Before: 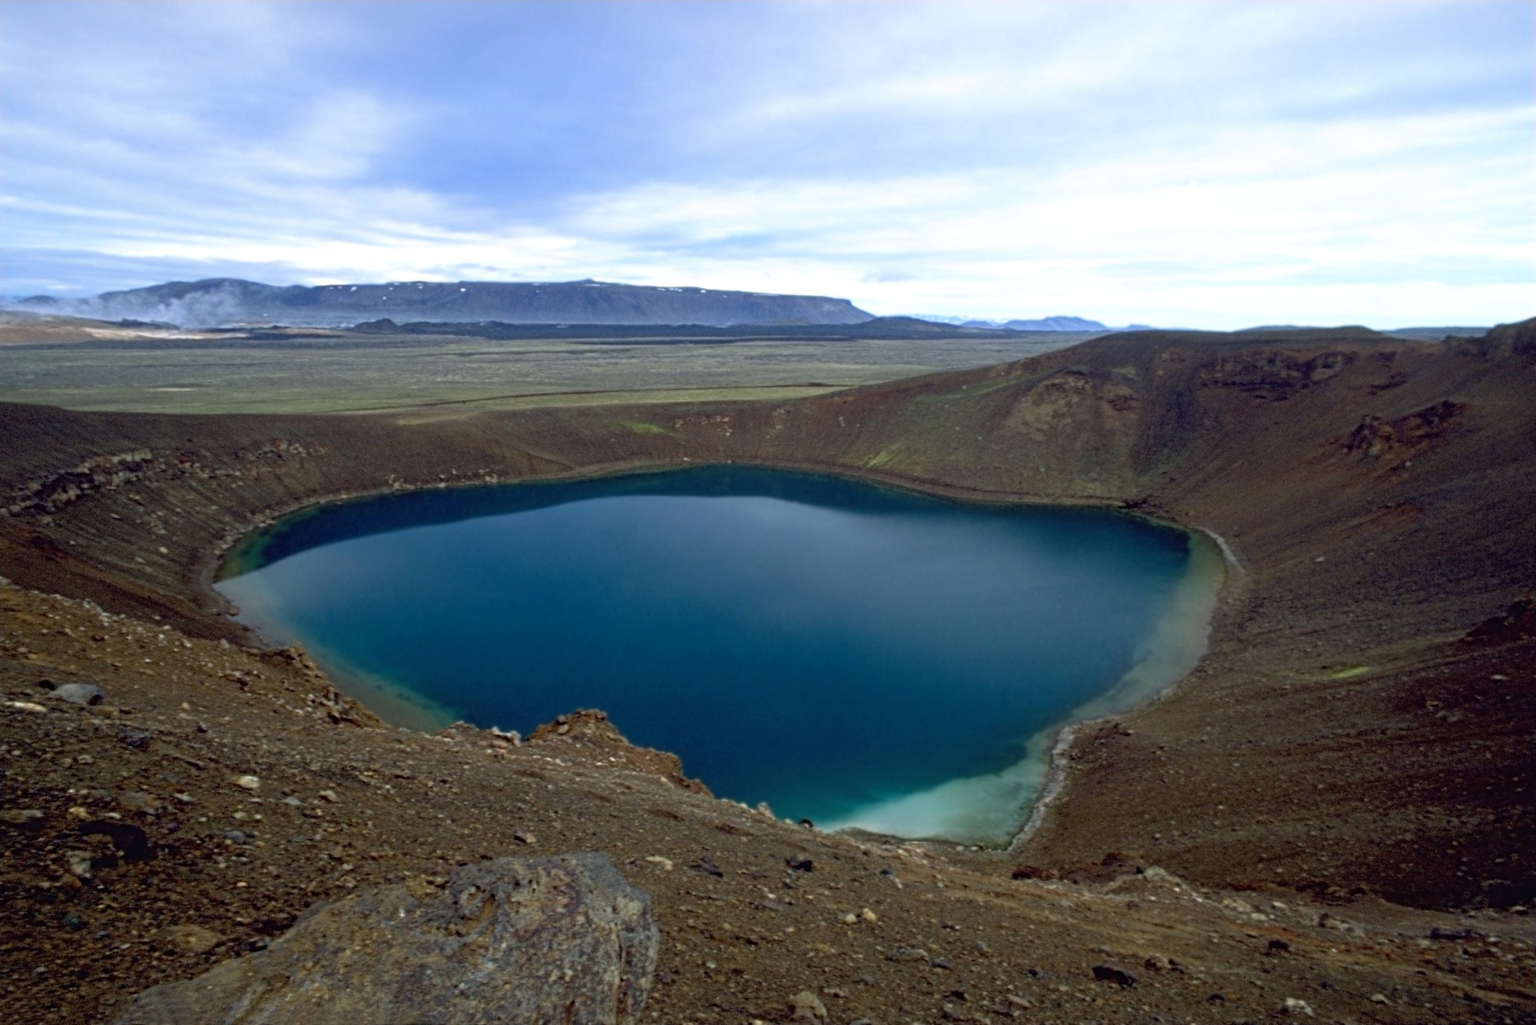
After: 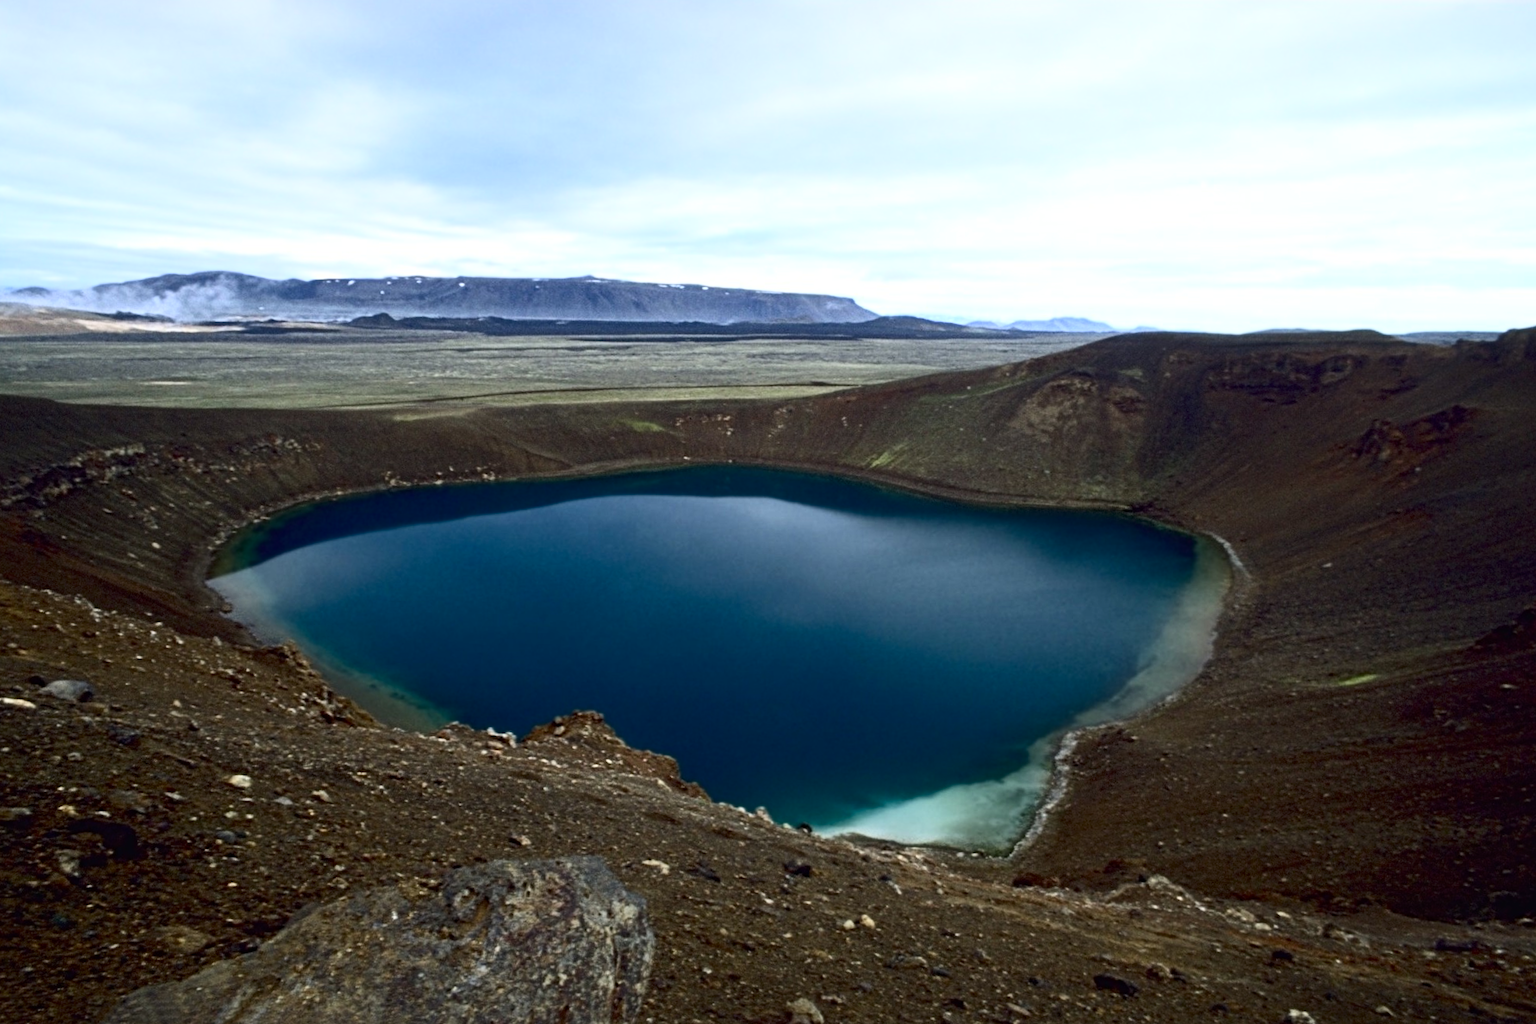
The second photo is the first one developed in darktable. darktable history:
crop and rotate: angle -0.5°
contrast brightness saturation: contrast 0.39, brightness 0.1
